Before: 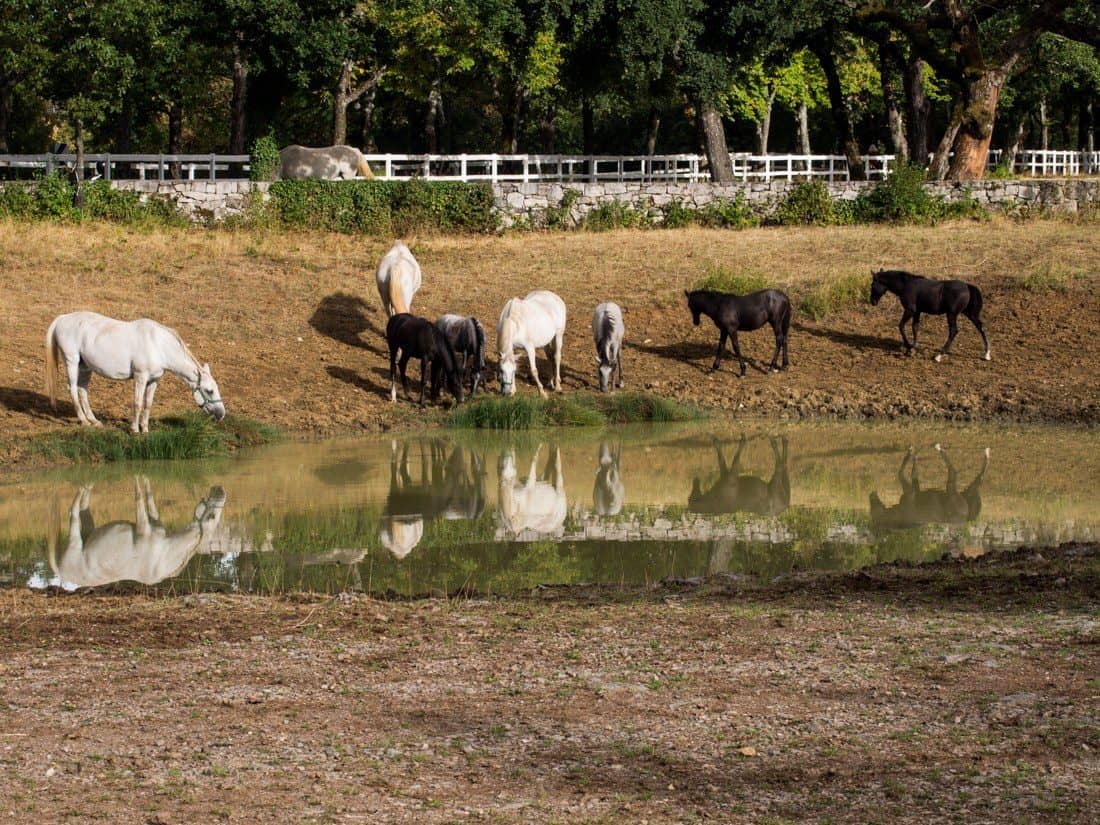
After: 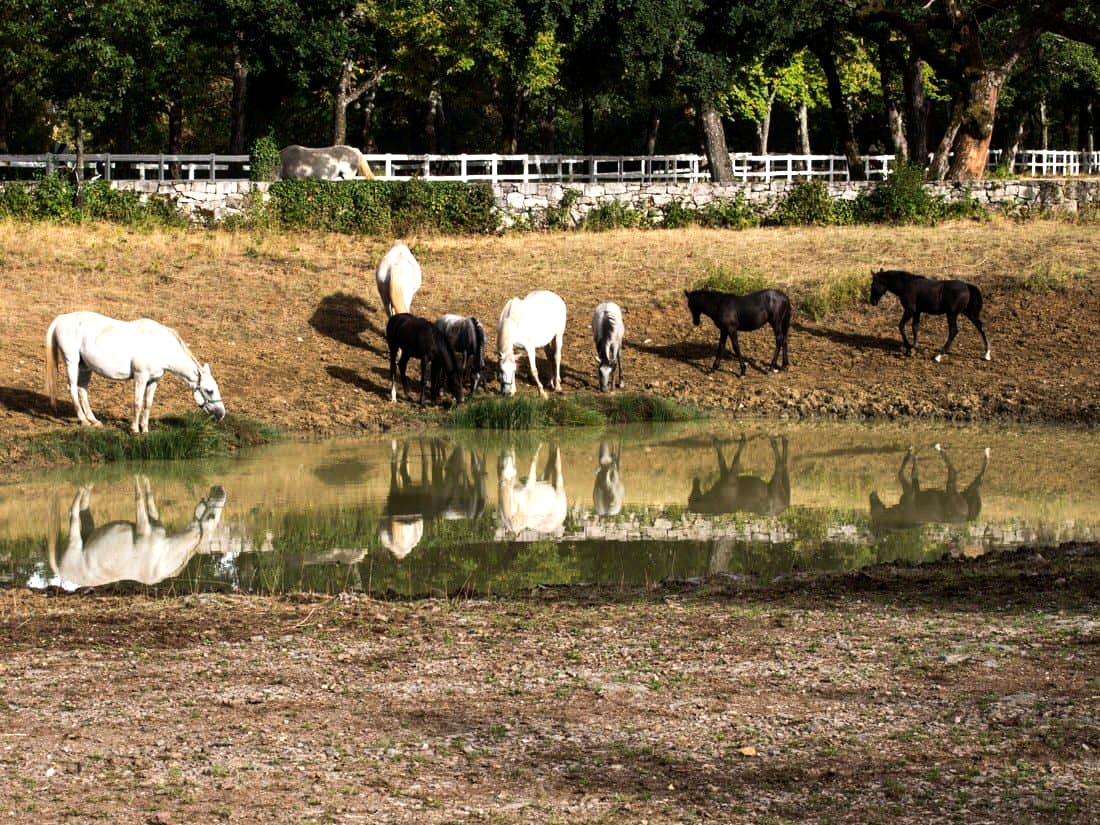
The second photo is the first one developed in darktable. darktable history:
tone equalizer: -8 EV -0.767 EV, -7 EV -0.713 EV, -6 EV -0.561 EV, -5 EV -0.387 EV, -3 EV 0.386 EV, -2 EV 0.6 EV, -1 EV 0.68 EV, +0 EV 0.743 EV, edges refinement/feathering 500, mask exposure compensation -1.57 EV, preserve details no
